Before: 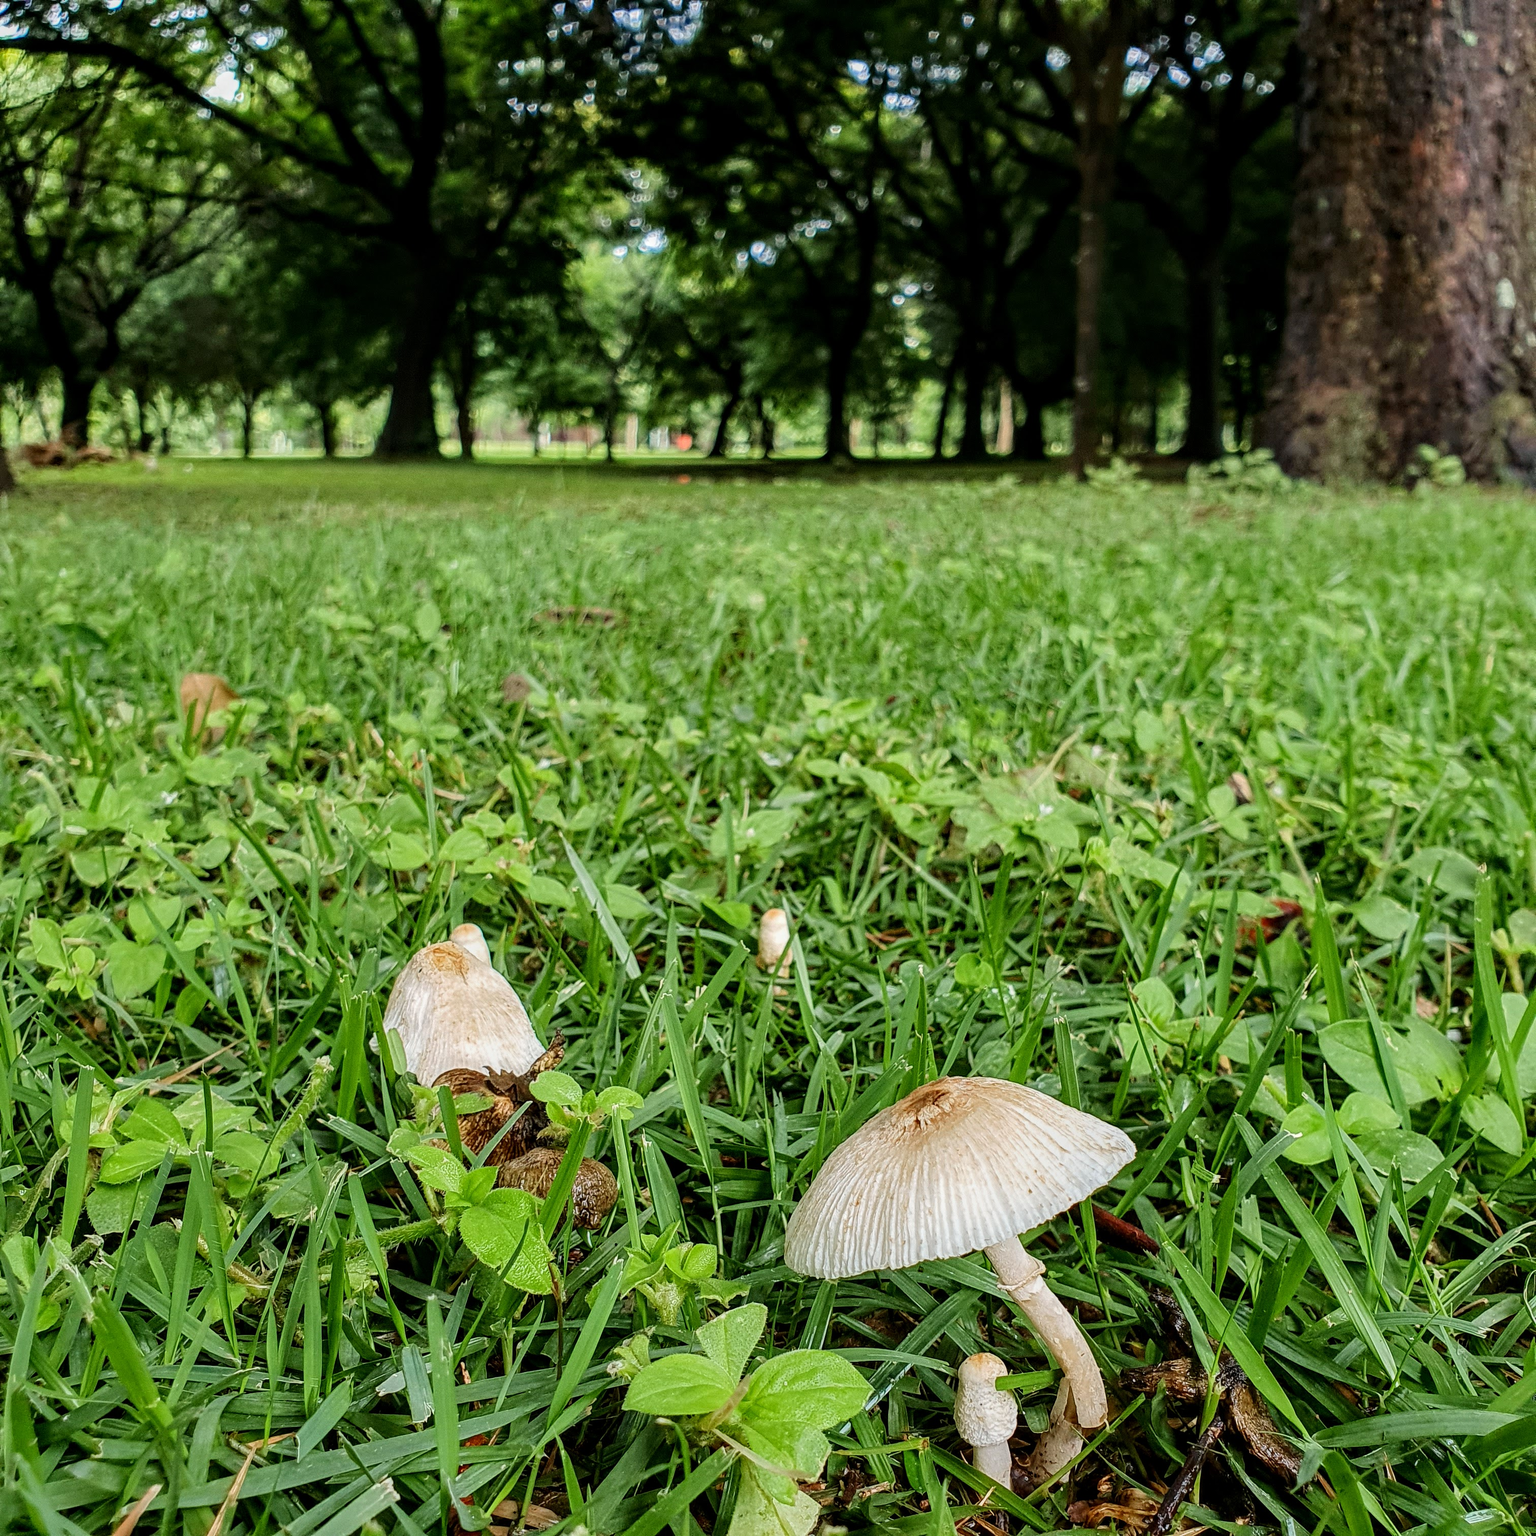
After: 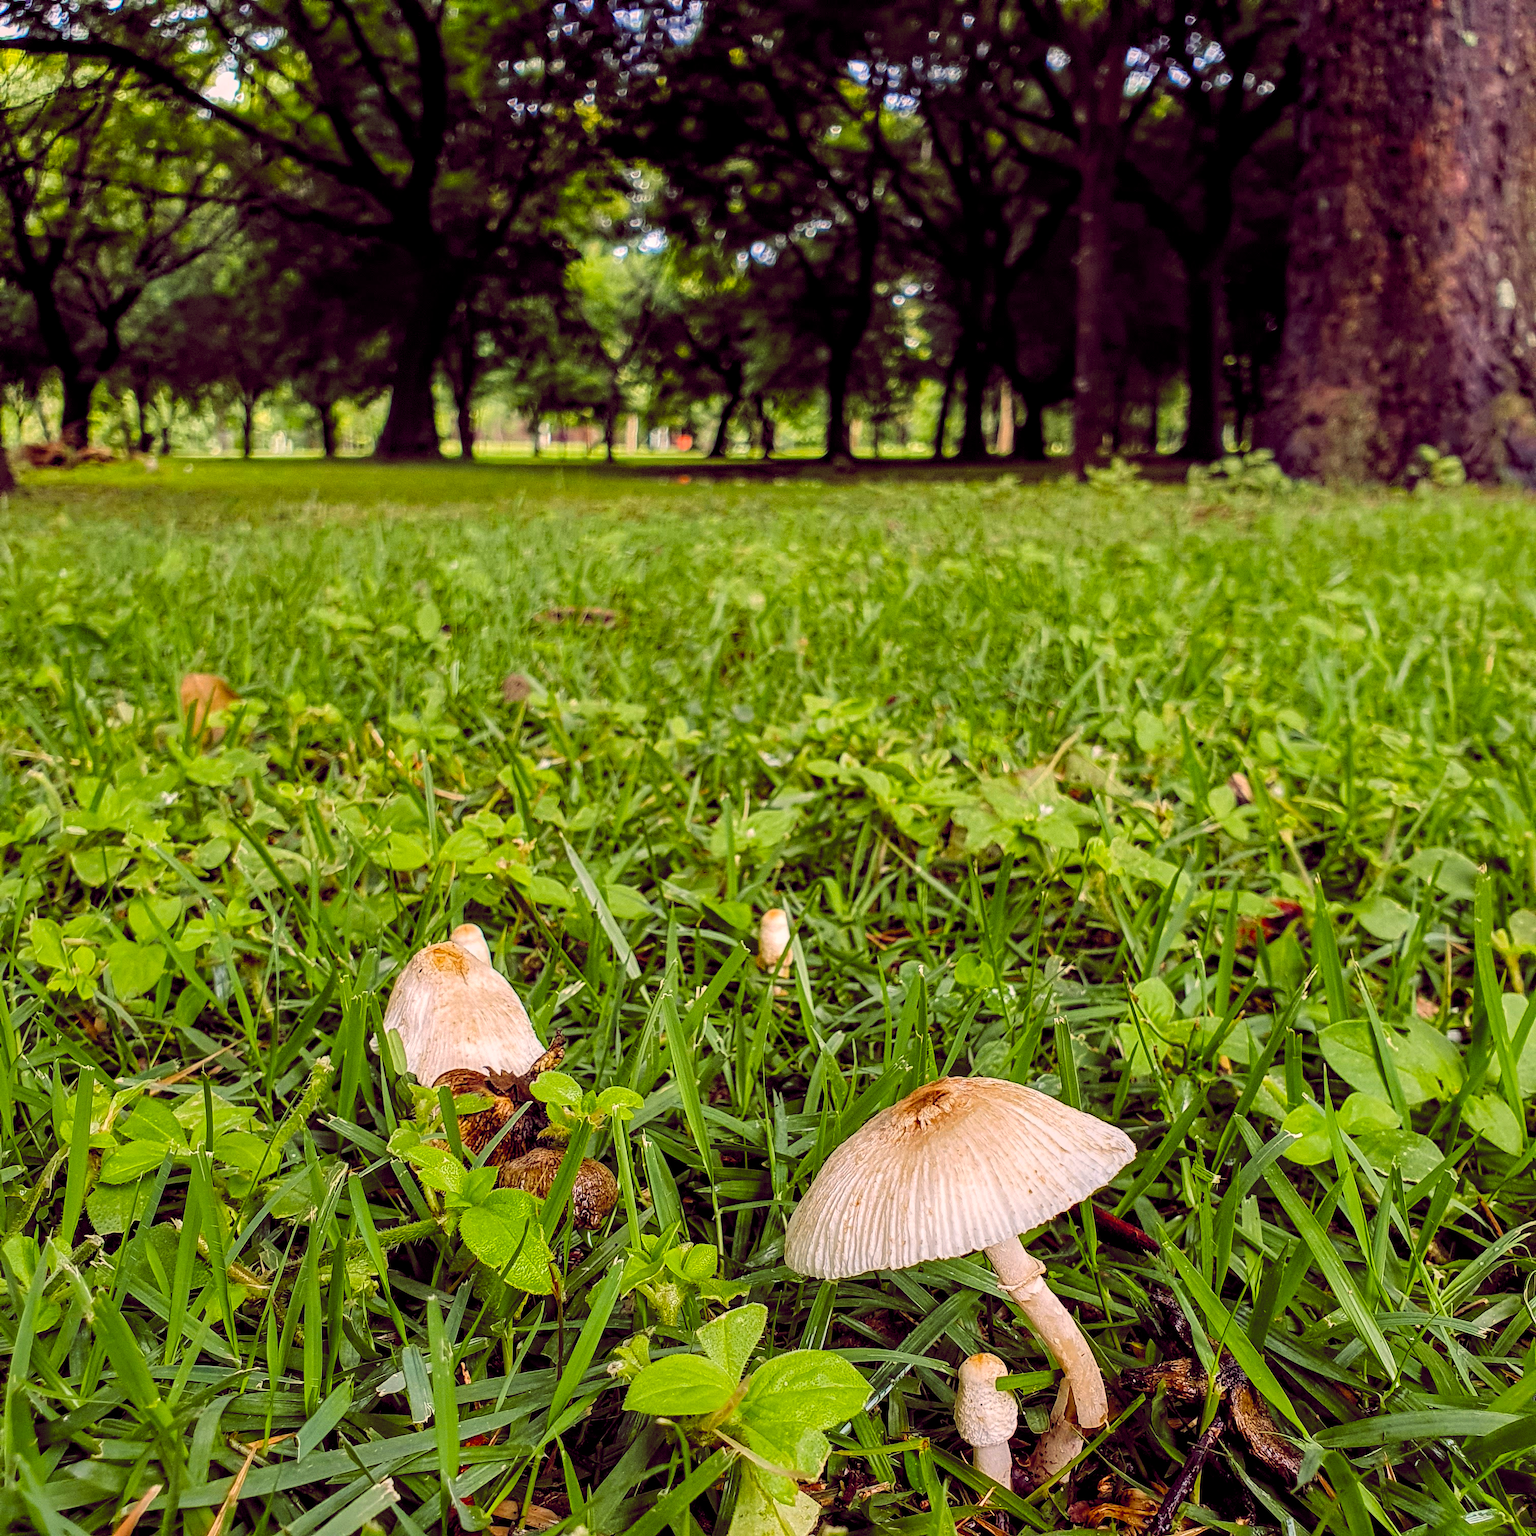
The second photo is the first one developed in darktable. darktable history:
tone equalizer: on, module defaults
color balance rgb: shadows lift › chroma 6.43%, shadows lift › hue 305.74°, highlights gain › chroma 2.43%, highlights gain › hue 35.74°, global offset › chroma 0.28%, global offset › hue 320.29°, linear chroma grading › global chroma 5.5%, perceptual saturation grading › global saturation 30%, contrast 5.15%
